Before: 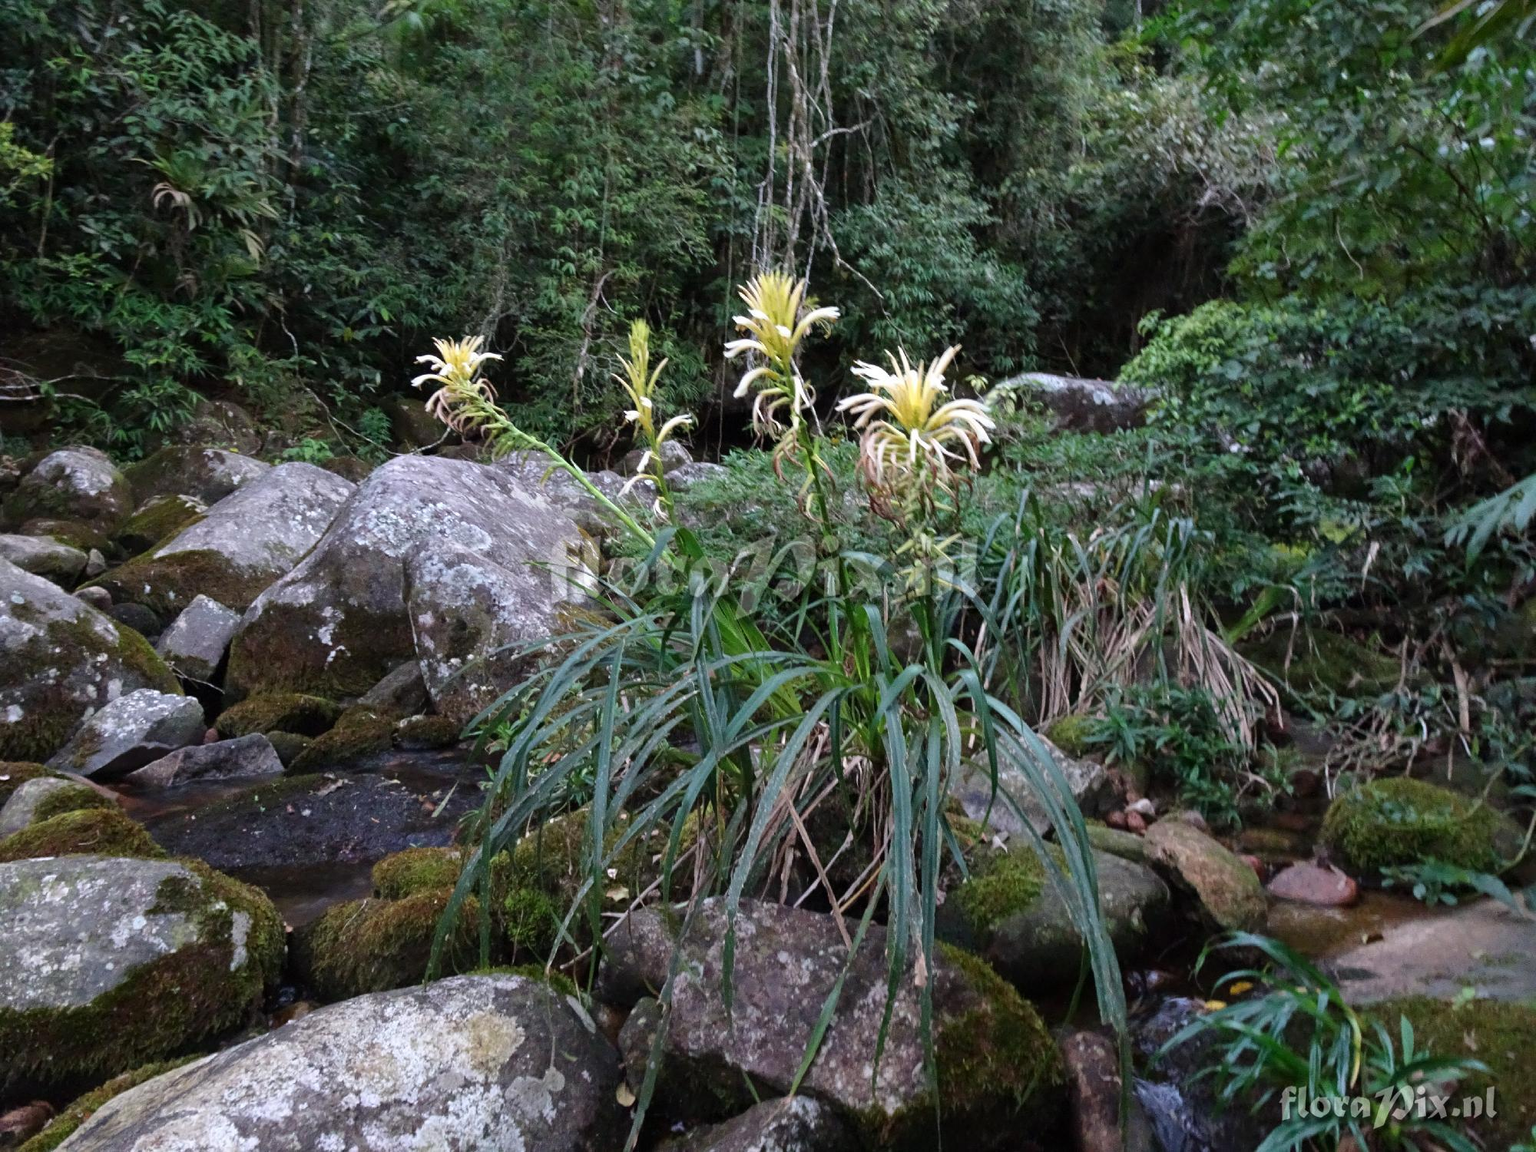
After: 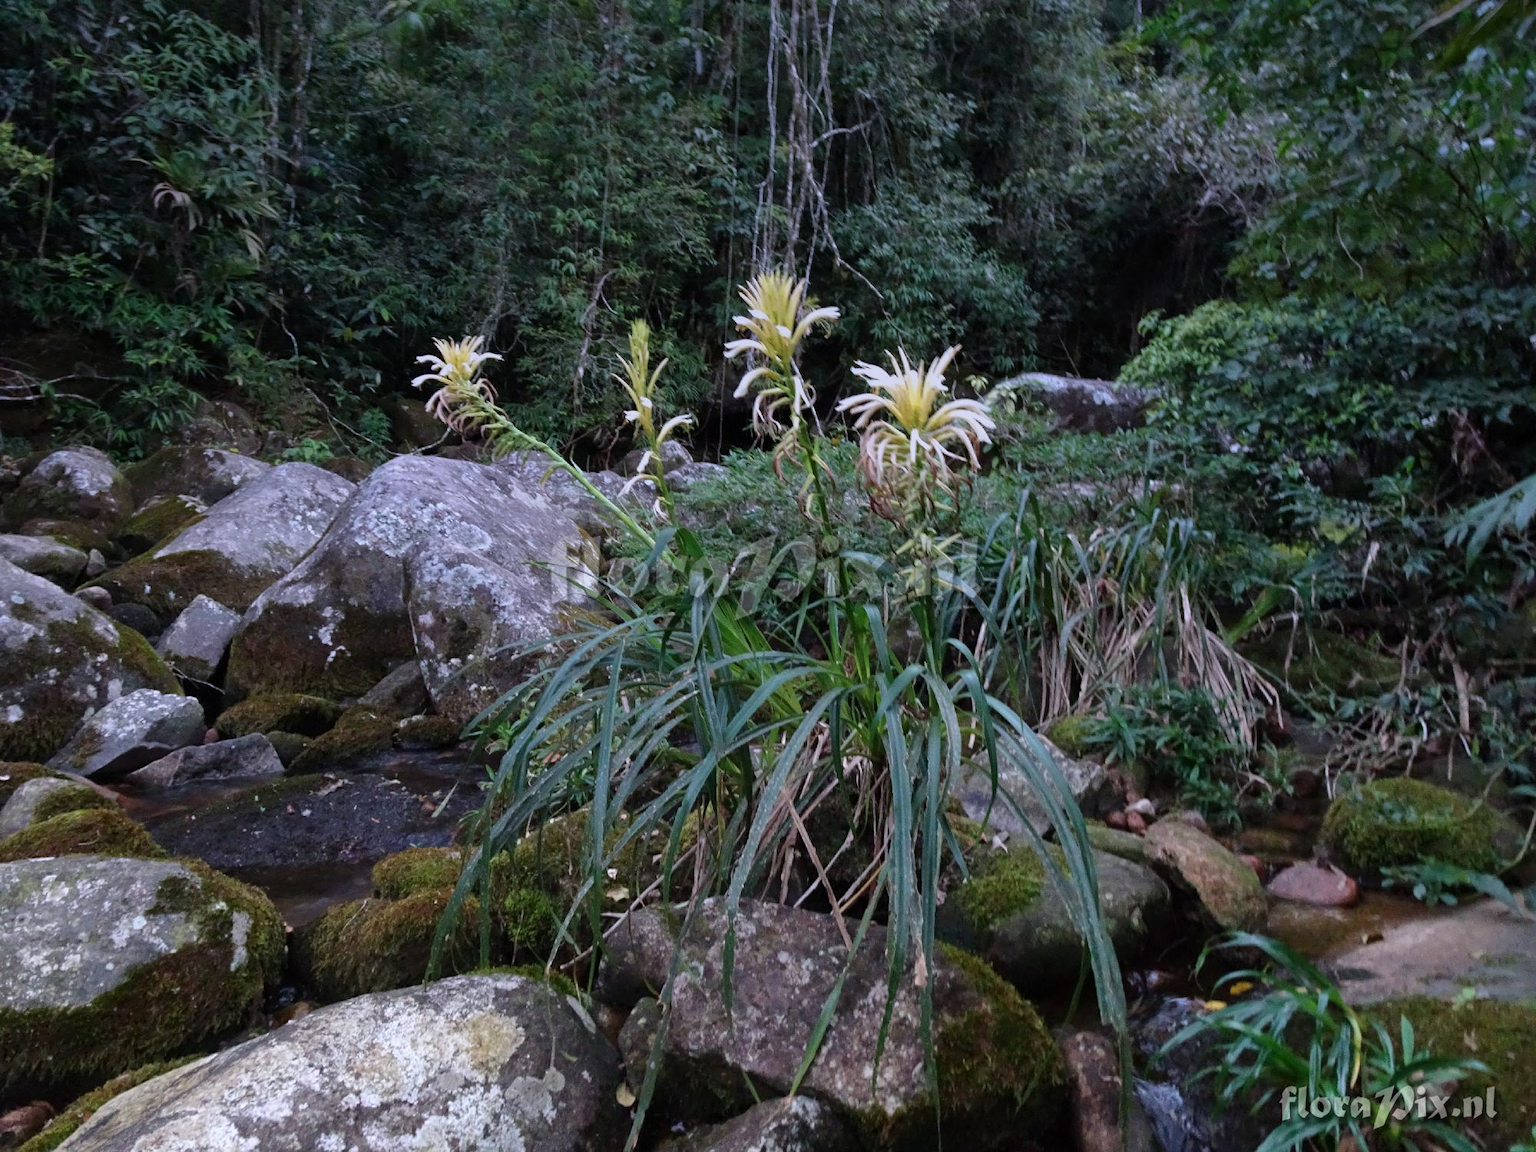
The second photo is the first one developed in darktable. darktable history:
exposure: compensate highlight preservation false
graduated density: hue 238.83°, saturation 50%
